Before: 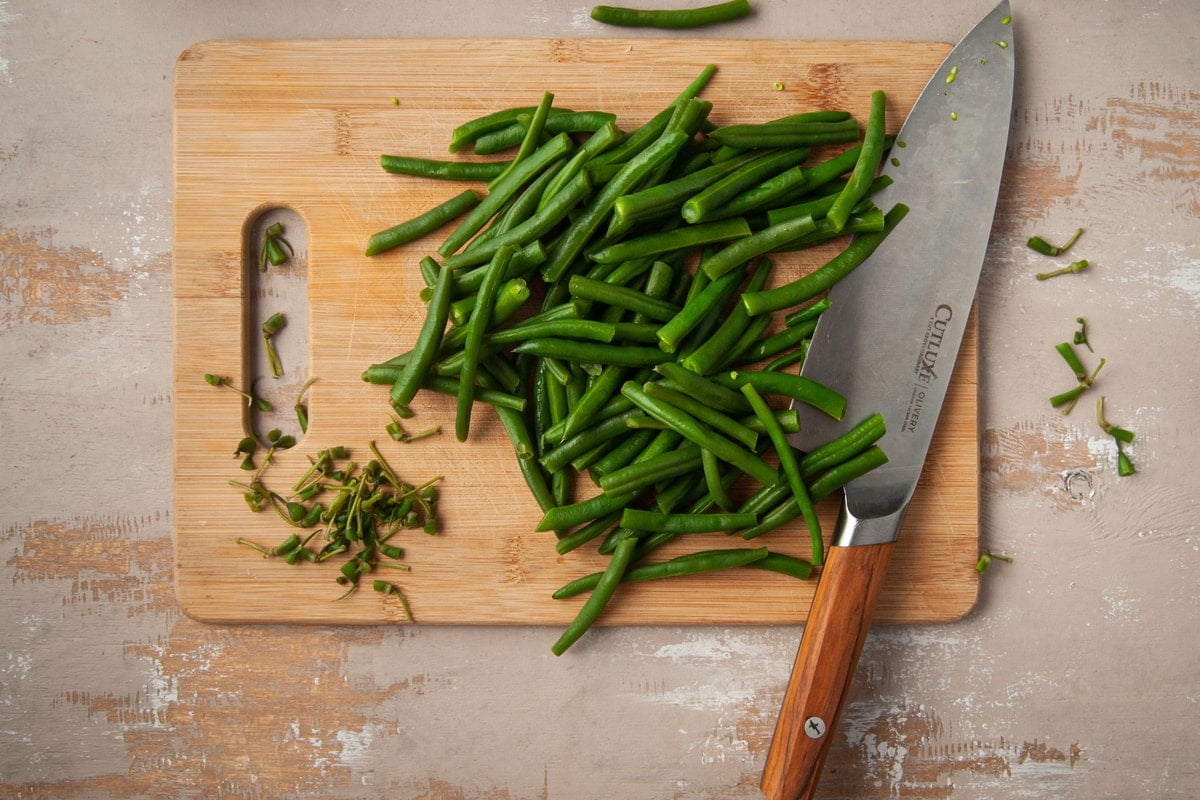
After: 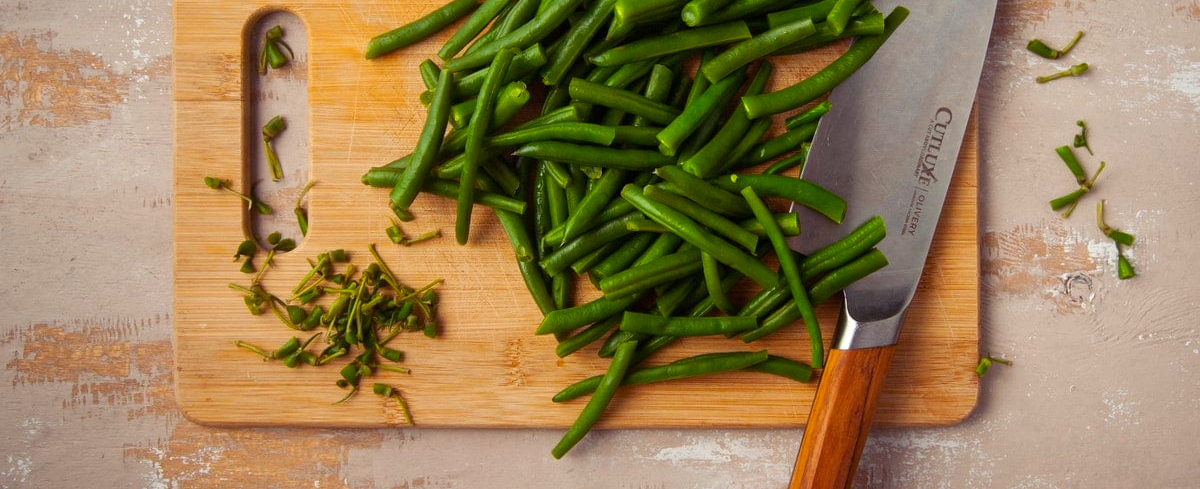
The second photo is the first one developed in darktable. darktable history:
crop and rotate: top 24.855%, bottom 13.982%
color balance rgb: shadows lift › chroma 6.417%, shadows lift › hue 304.22°, perceptual saturation grading › global saturation 18.517%, global vibrance 20%
